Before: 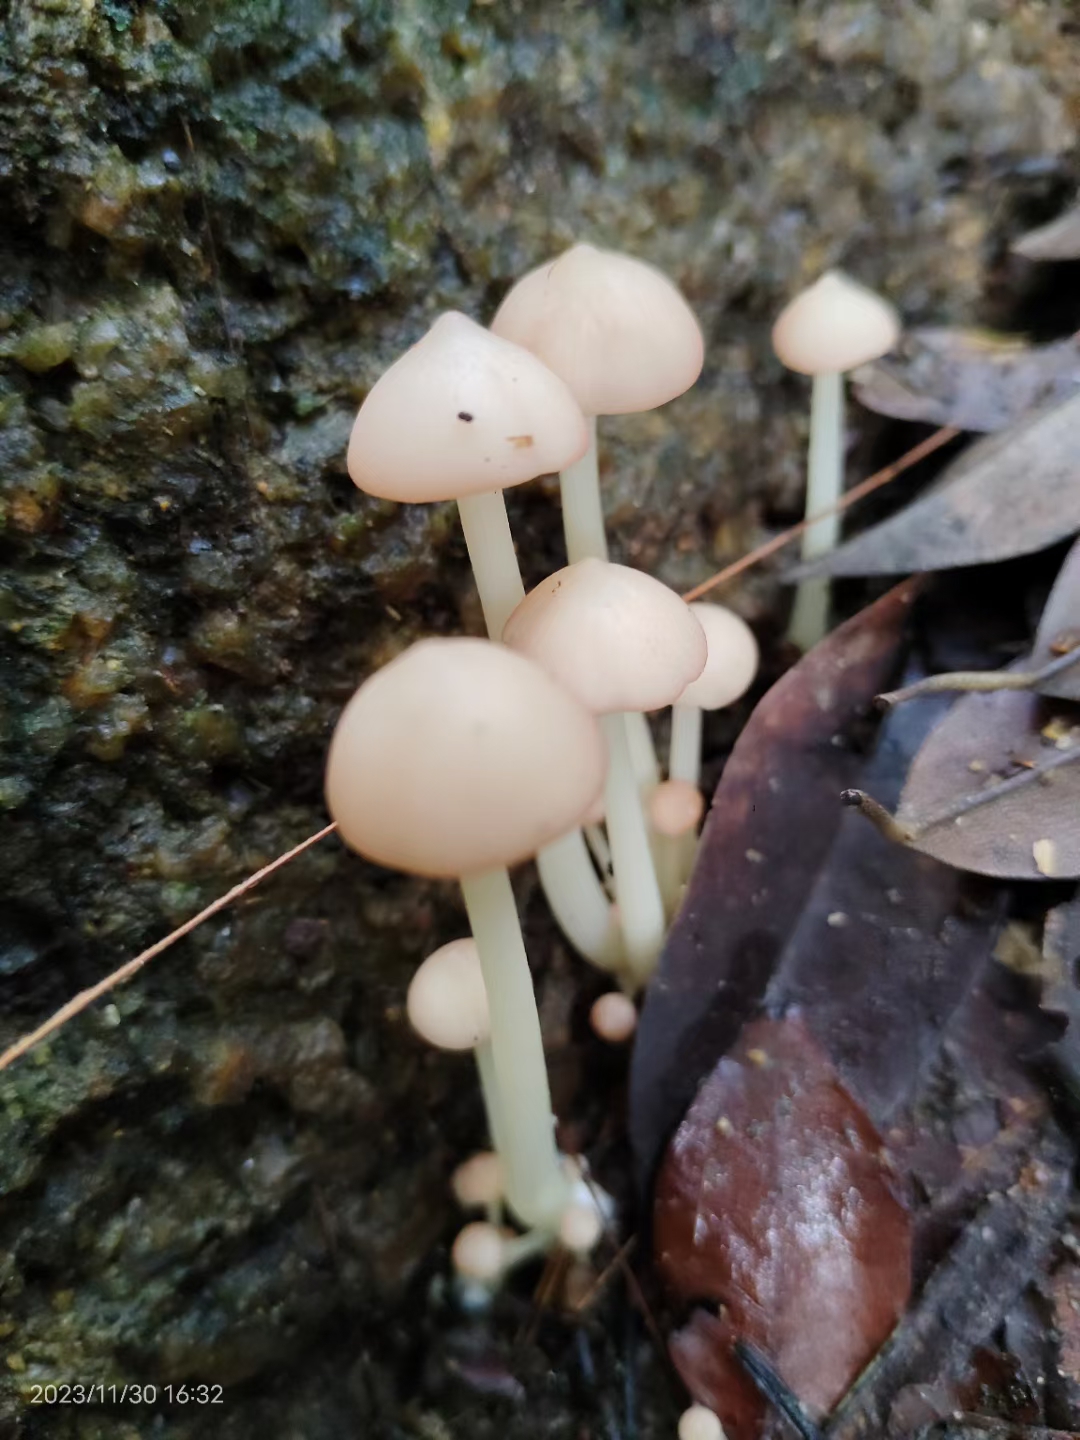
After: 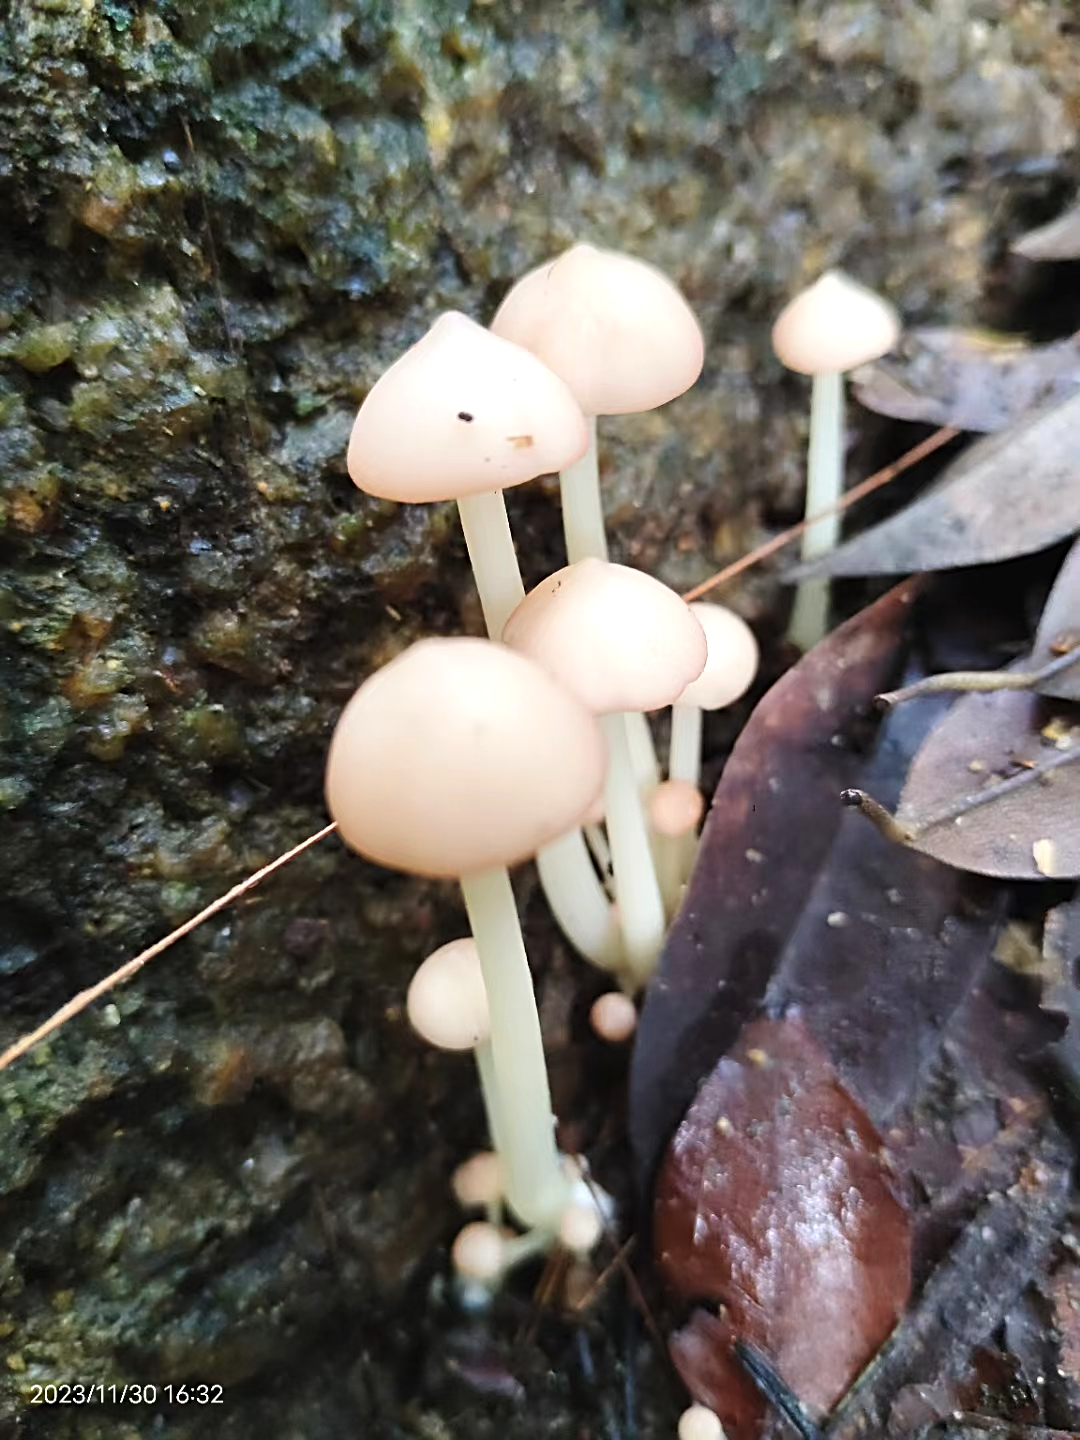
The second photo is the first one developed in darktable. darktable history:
contrast brightness saturation: contrast 0.071
sharpen: radius 3.072
exposure: black level correction -0.002, exposure 0.542 EV, compensate exposure bias true, compensate highlight preservation false
